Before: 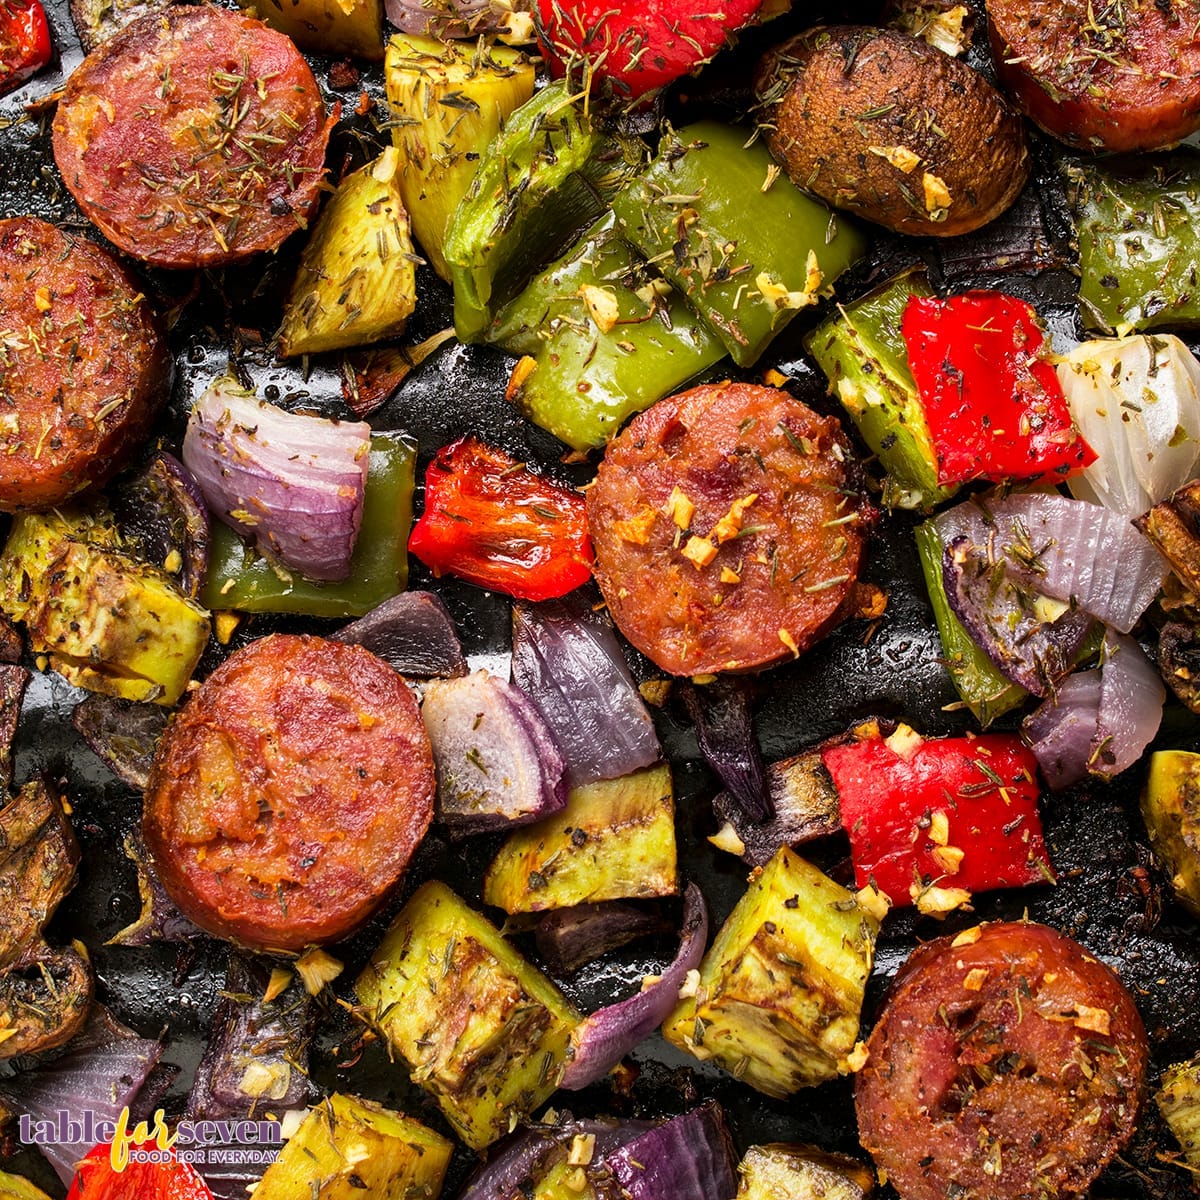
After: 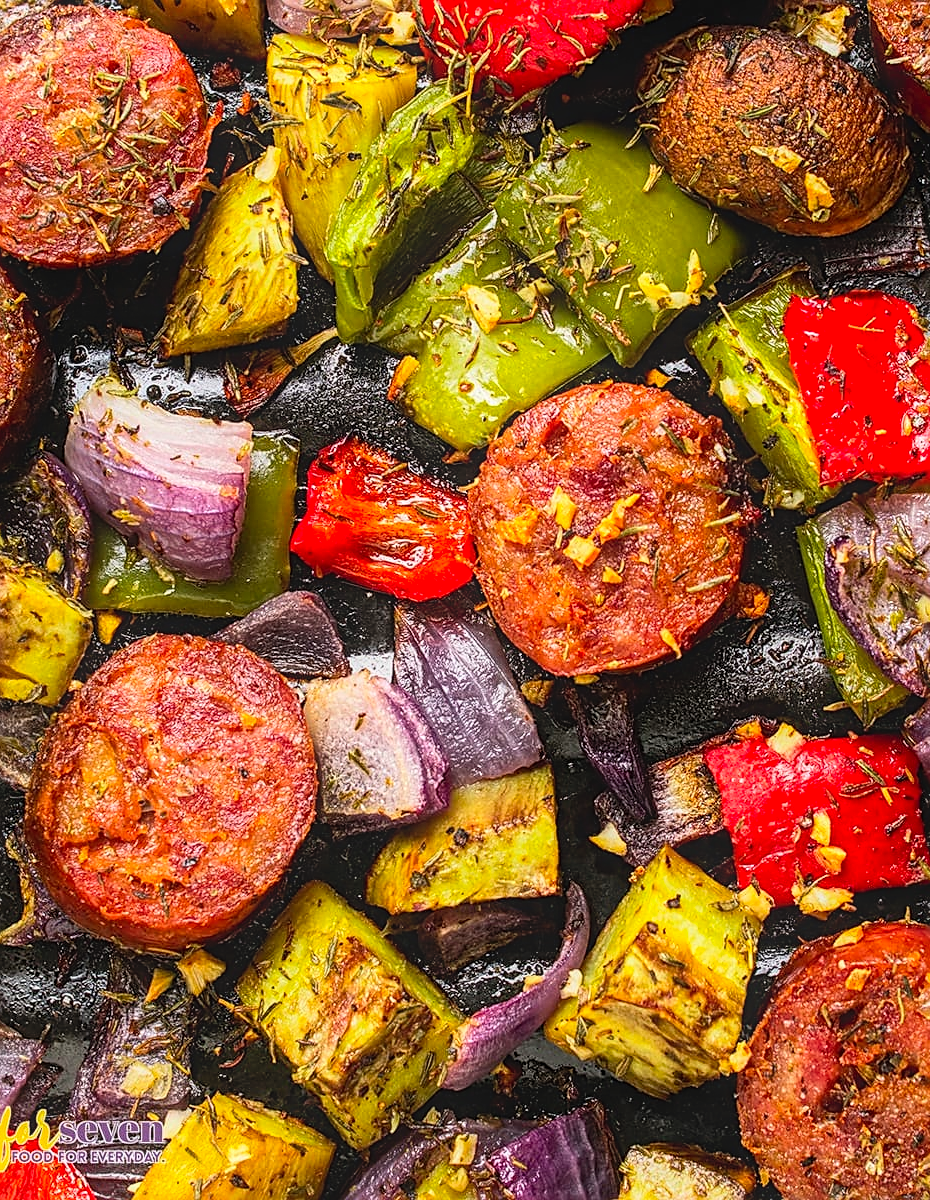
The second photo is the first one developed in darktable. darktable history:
crop: left 9.846%, right 12.593%
sharpen: on, module defaults
contrast brightness saturation: contrast 0.198, brightness 0.159, saturation 0.227
local contrast: on, module defaults
contrast equalizer: octaves 7, y [[0.439, 0.44, 0.442, 0.457, 0.493, 0.498], [0.5 ×6], [0.5 ×6], [0 ×6], [0 ×6]]
